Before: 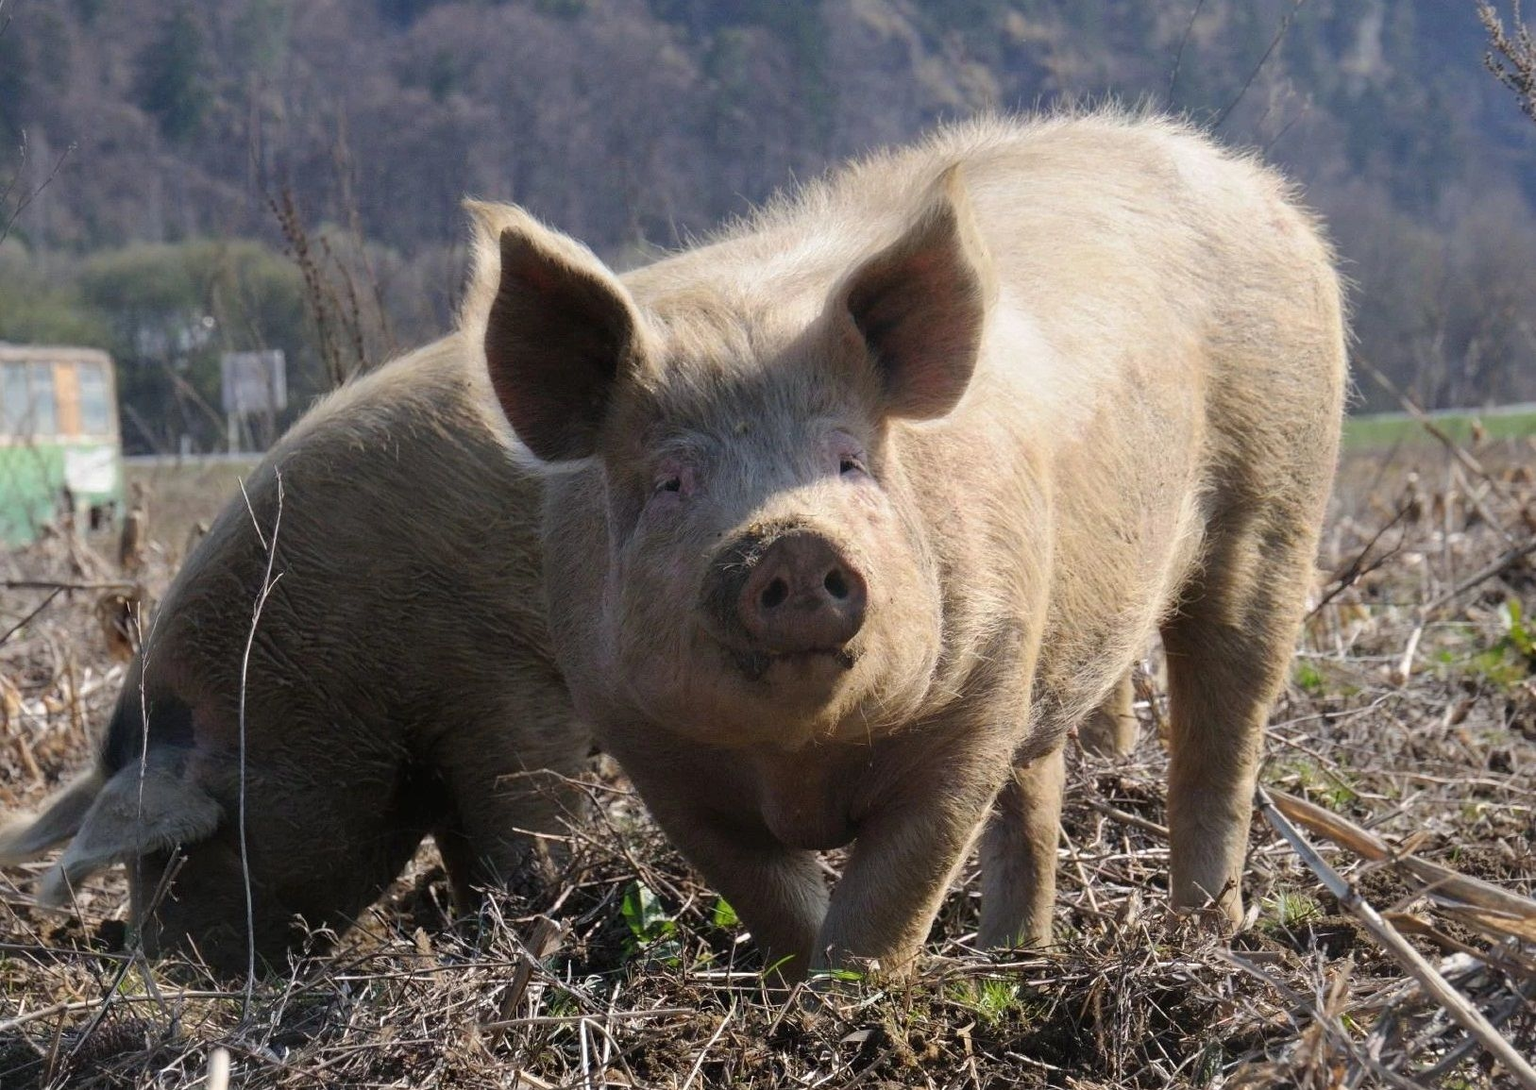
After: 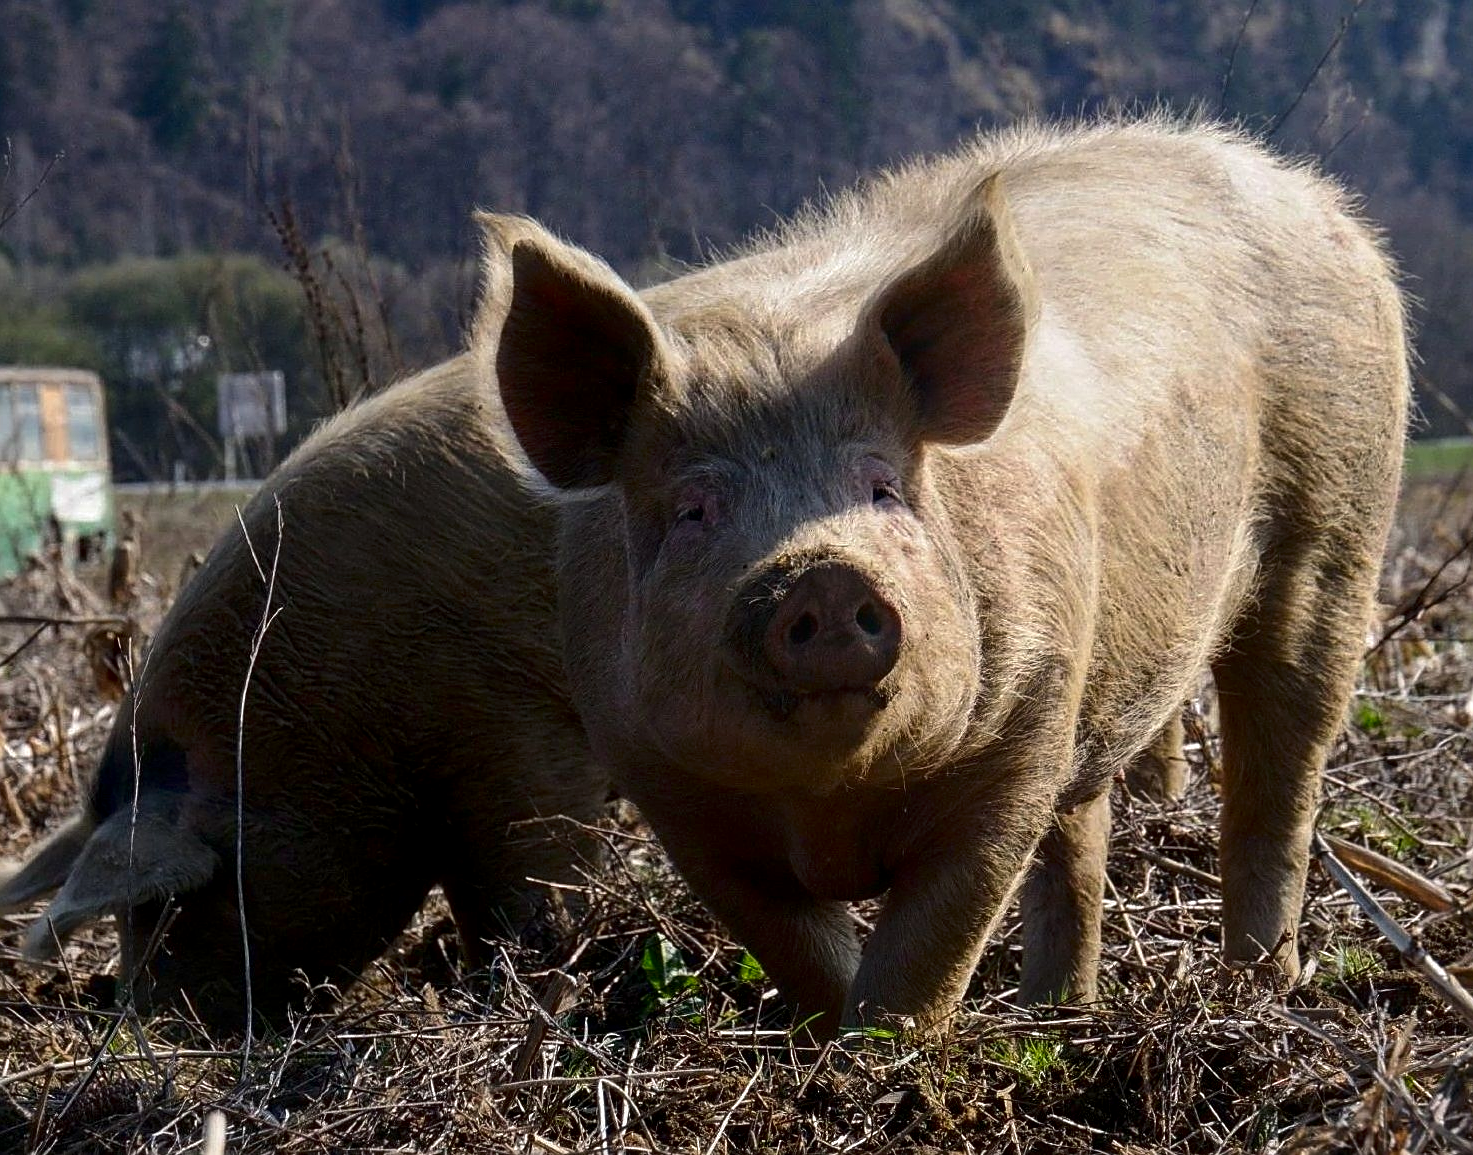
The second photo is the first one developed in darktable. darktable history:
crop and rotate: left 1.093%, right 8.359%
contrast brightness saturation: contrast 0.102, brightness -0.26, saturation 0.136
sharpen: on, module defaults
local contrast: on, module defaults
